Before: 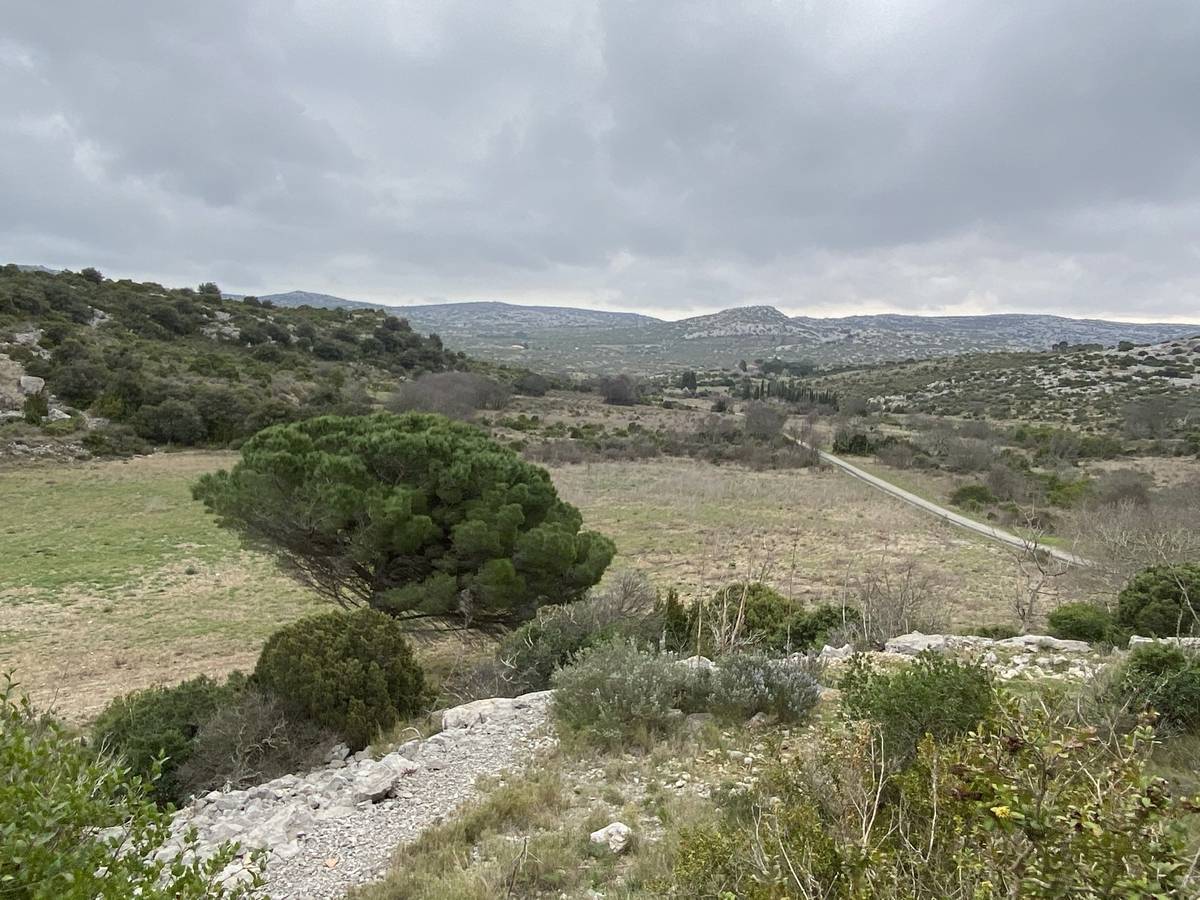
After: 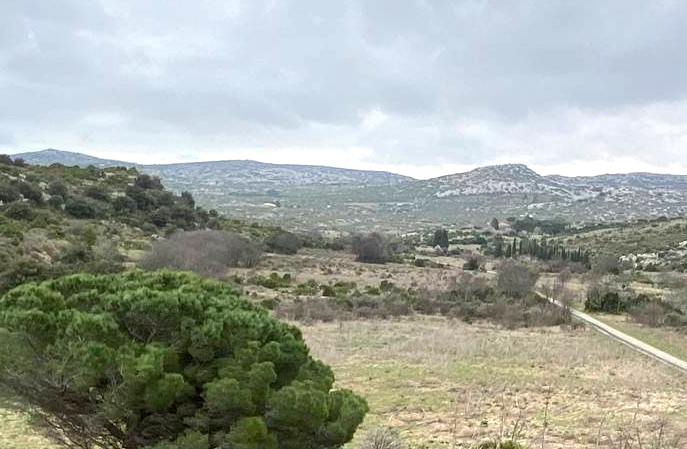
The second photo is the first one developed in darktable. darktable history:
crop: left 20.735%, top 15.848%, right 21.963%, bottom 34.199%
local contrast: mode bilateral grid, contrast 20, coarseness 49, detail 119%, midtone range 0.2
exposure: black level correction 0, exposure 0.5 EV, compensate highlight preservation false
